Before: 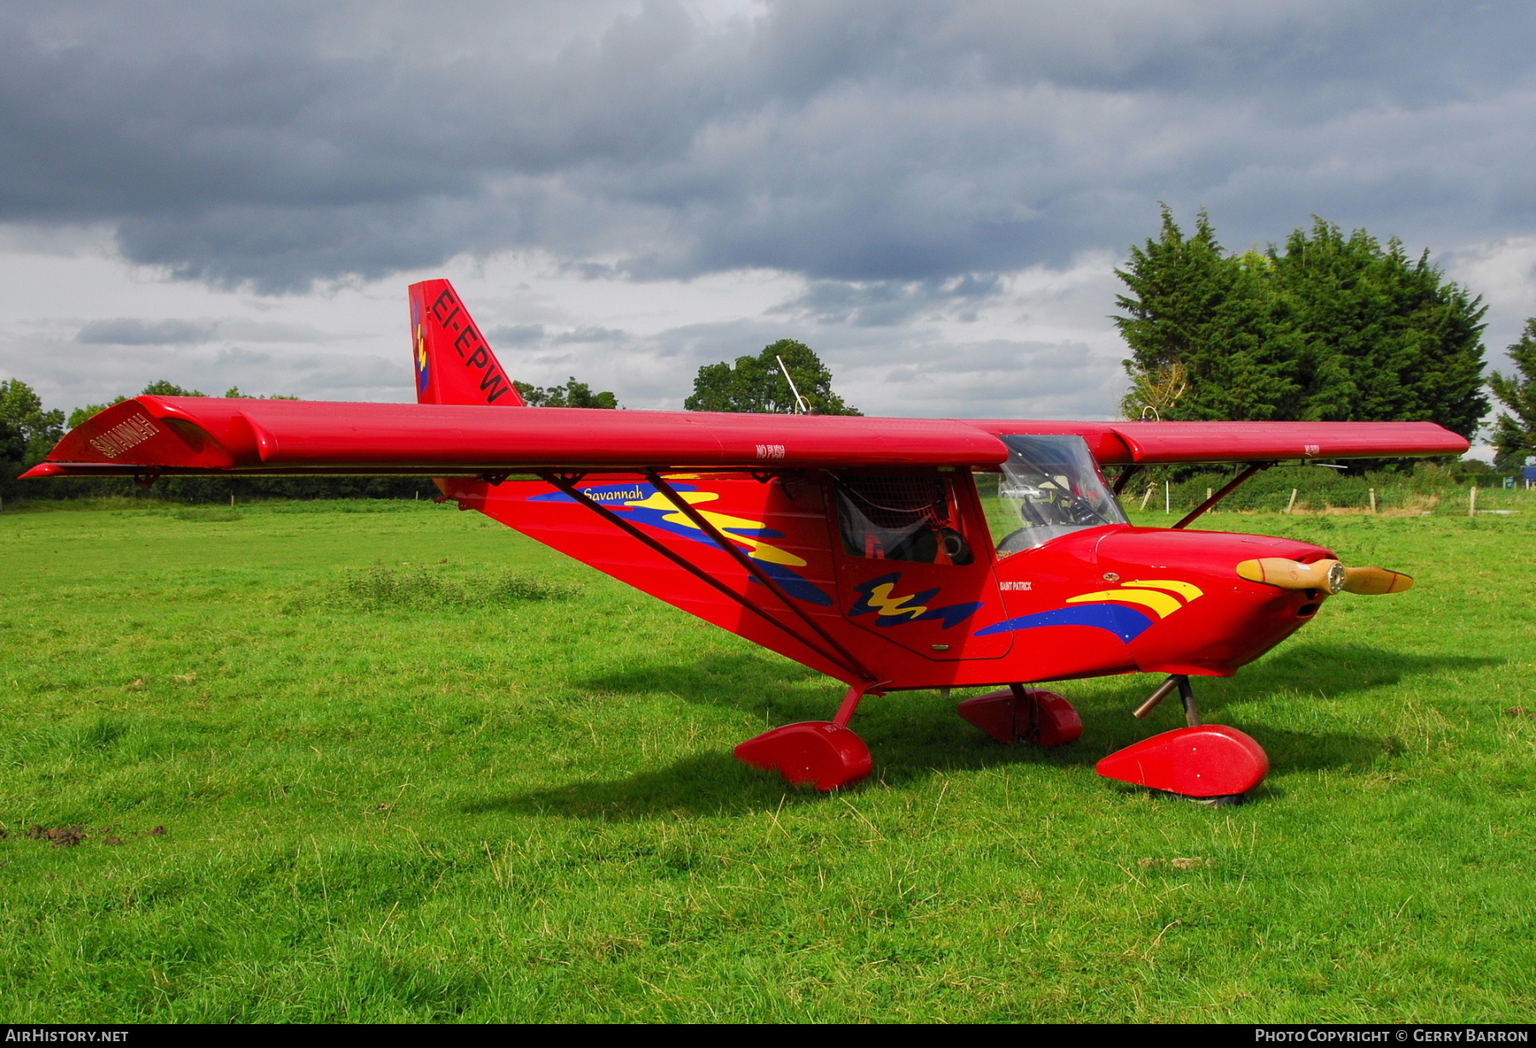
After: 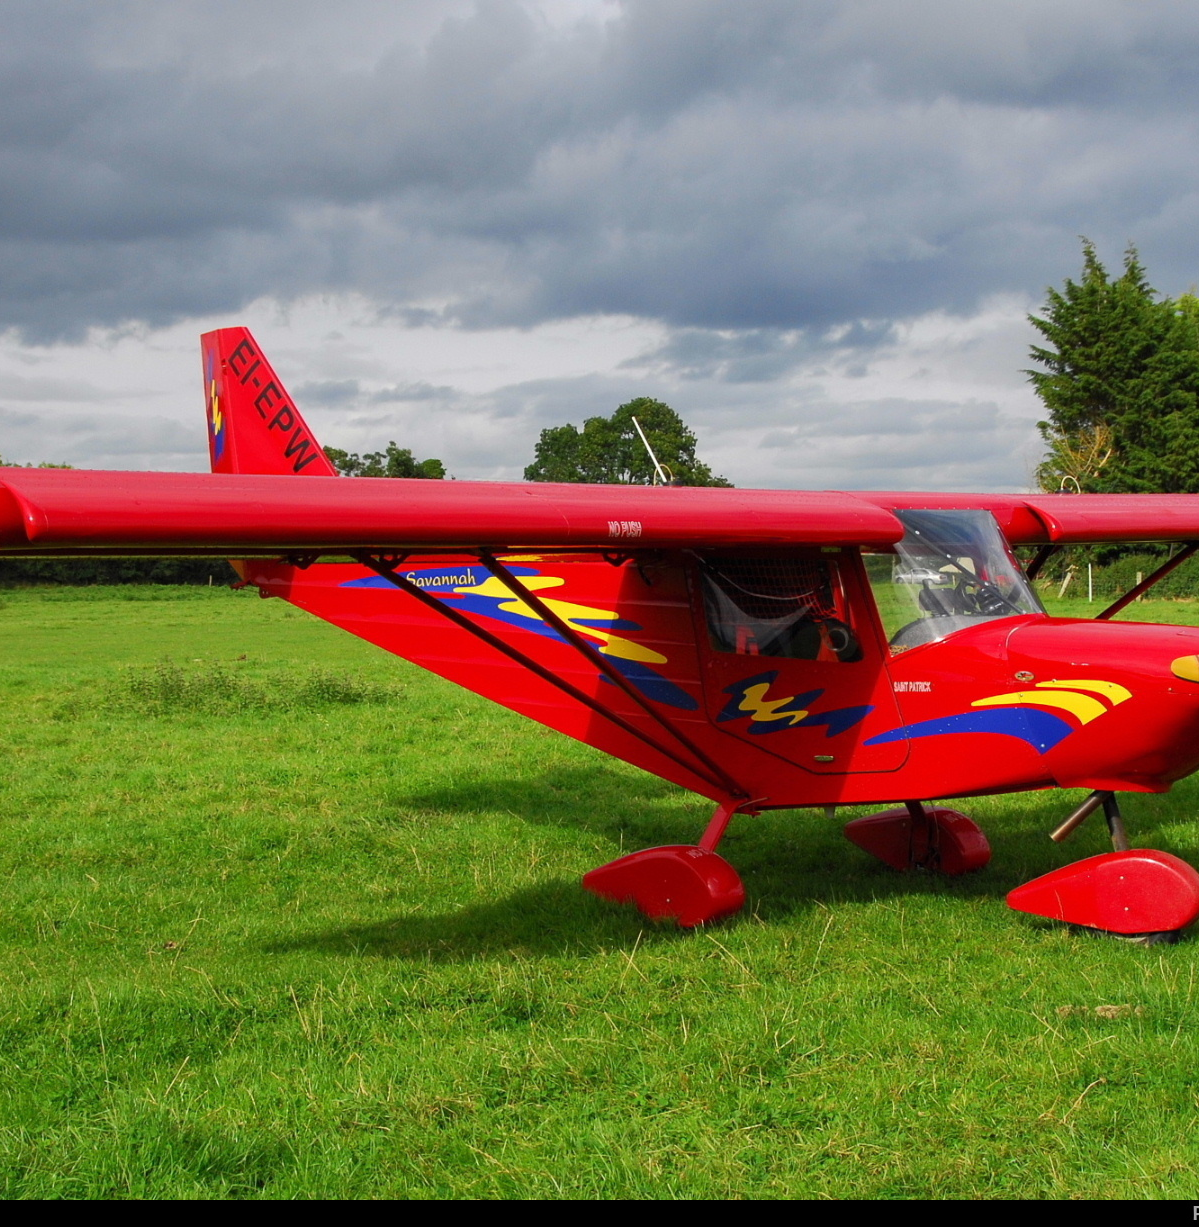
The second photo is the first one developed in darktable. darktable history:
crop and rotate: left 15.475%, right 17.909%
